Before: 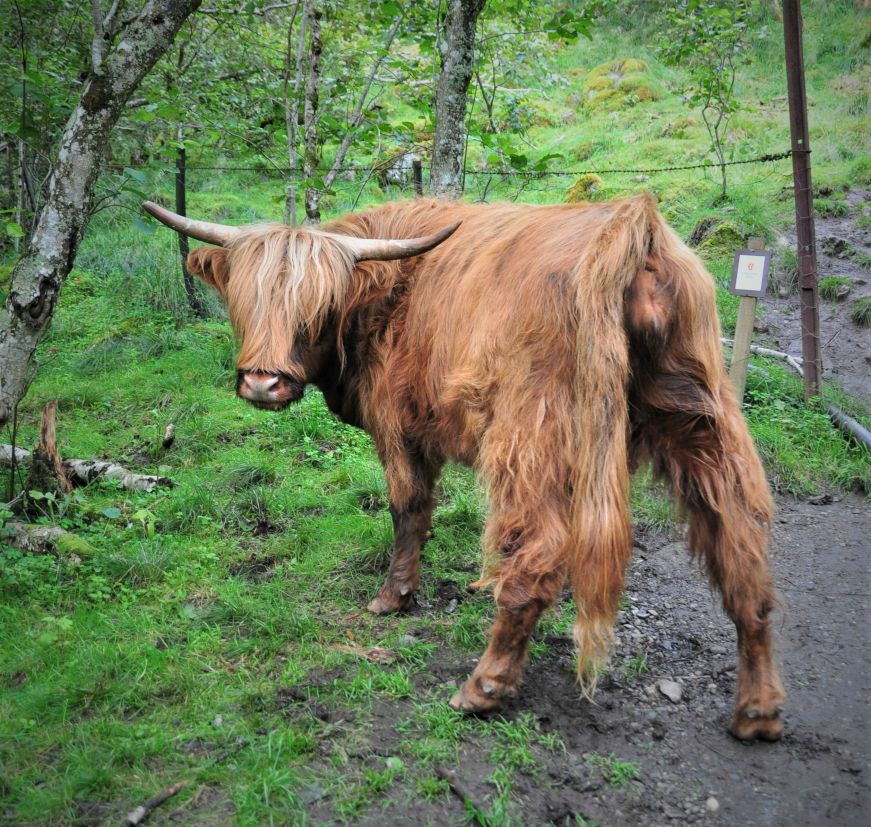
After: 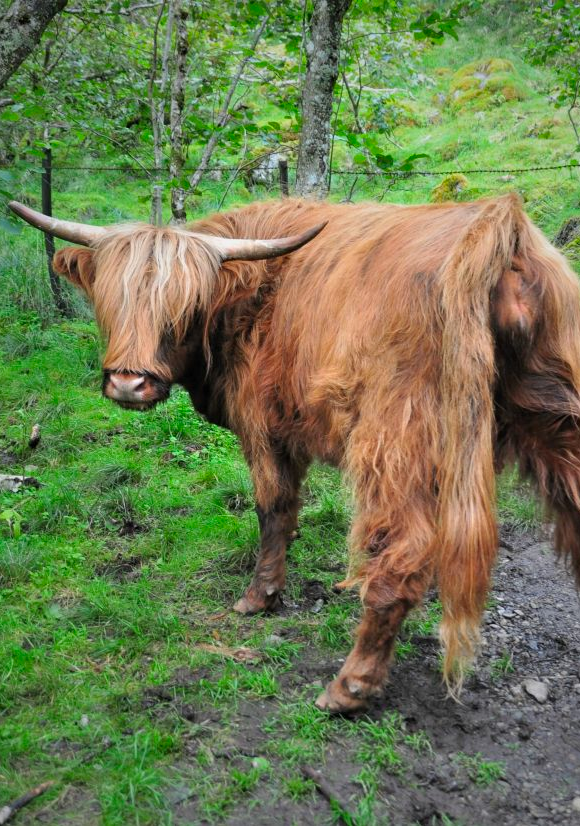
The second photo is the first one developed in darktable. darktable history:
vibrance: vibrance 95.34%
crop and rotate: left 15.546%, right 17.787%
